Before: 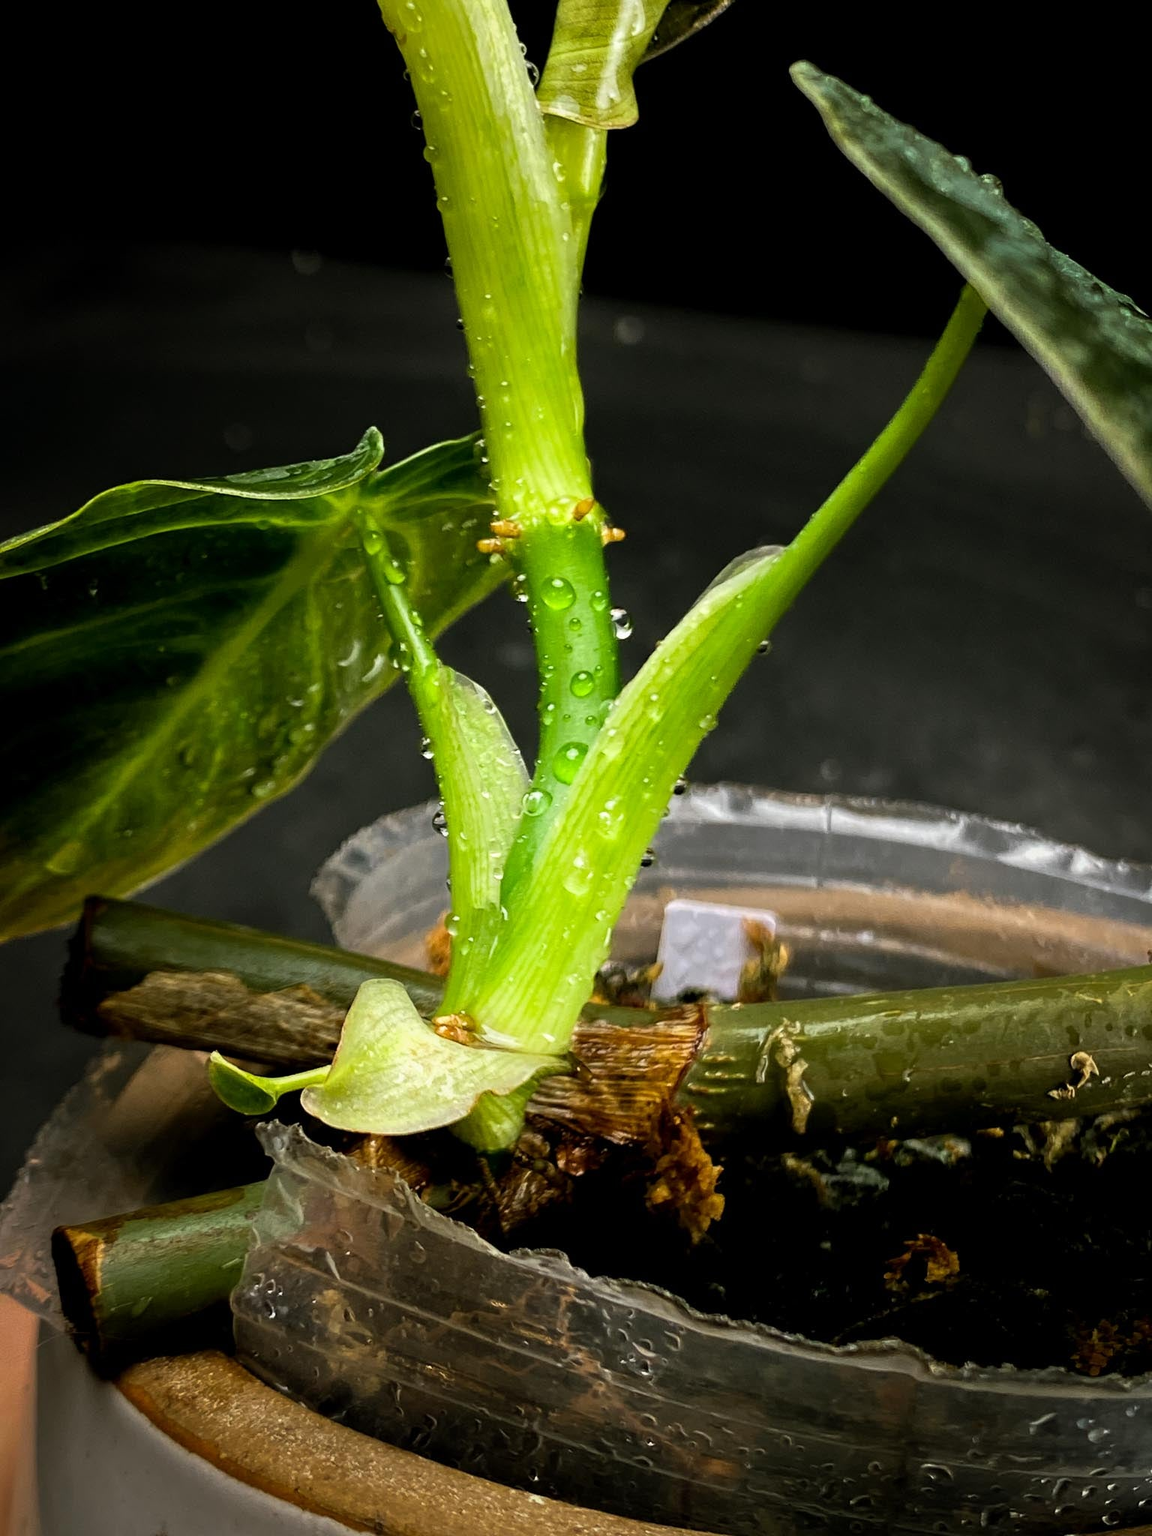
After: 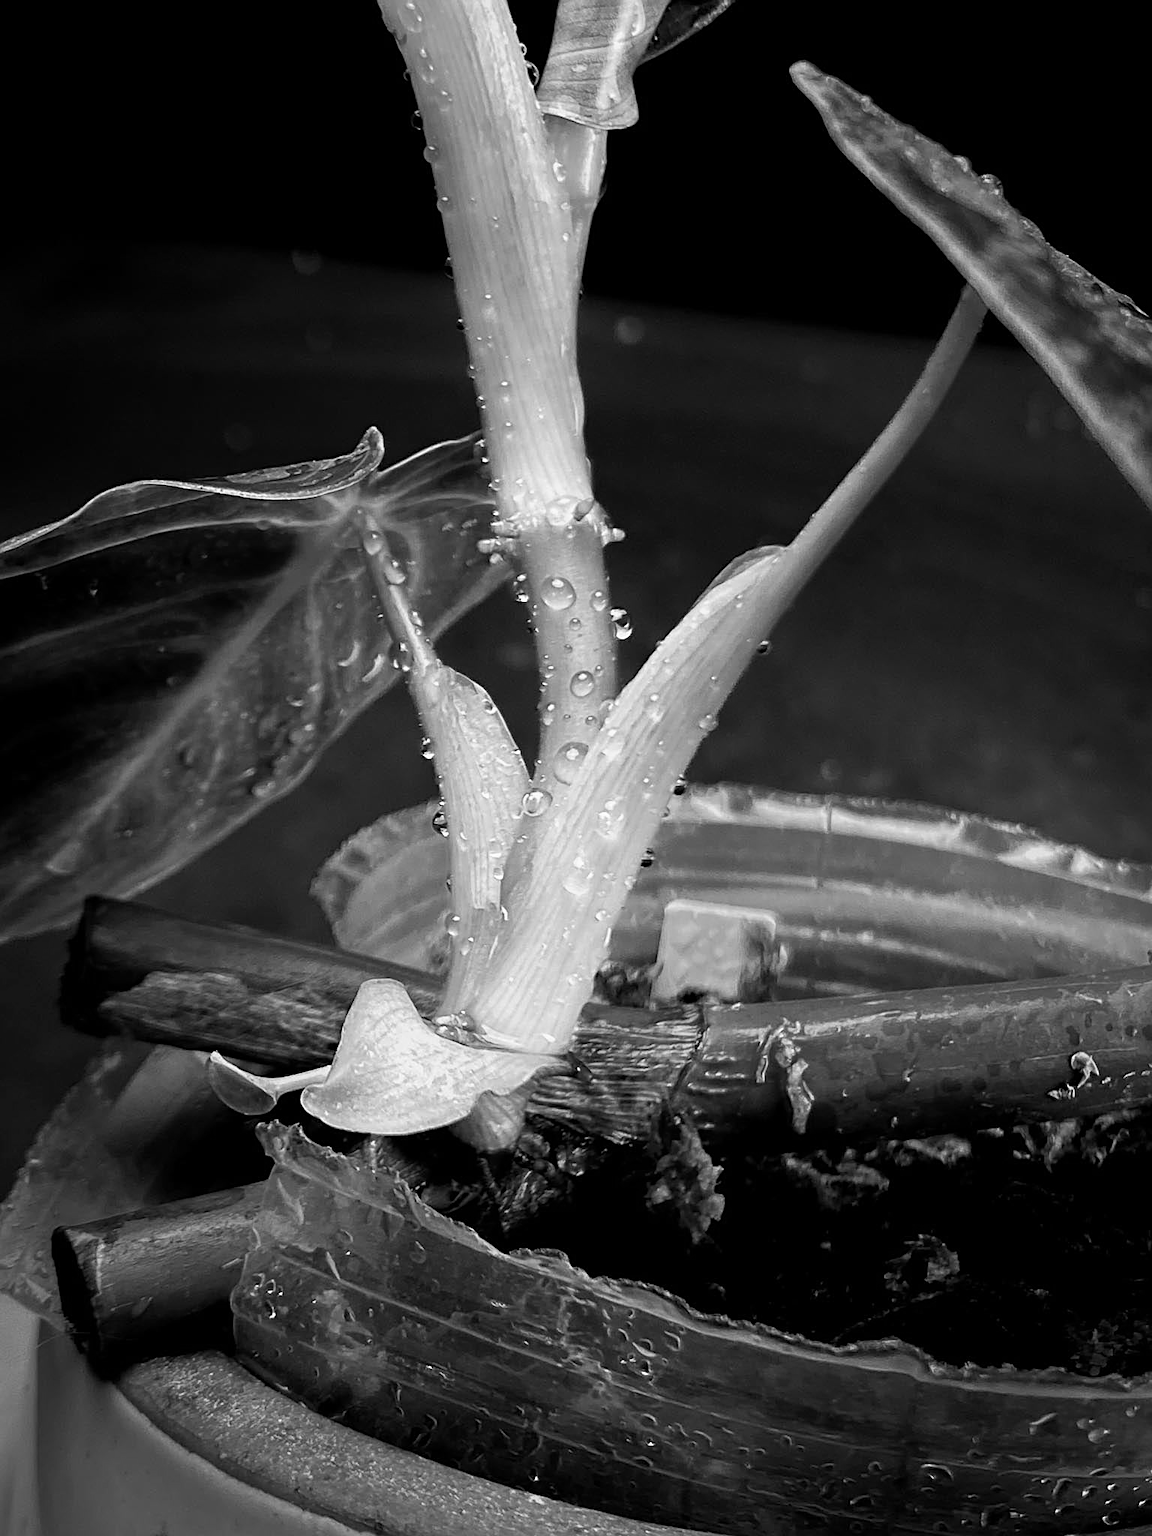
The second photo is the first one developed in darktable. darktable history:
monochrome: a -74.22, b 78.2
sharpen: on, module defaults
